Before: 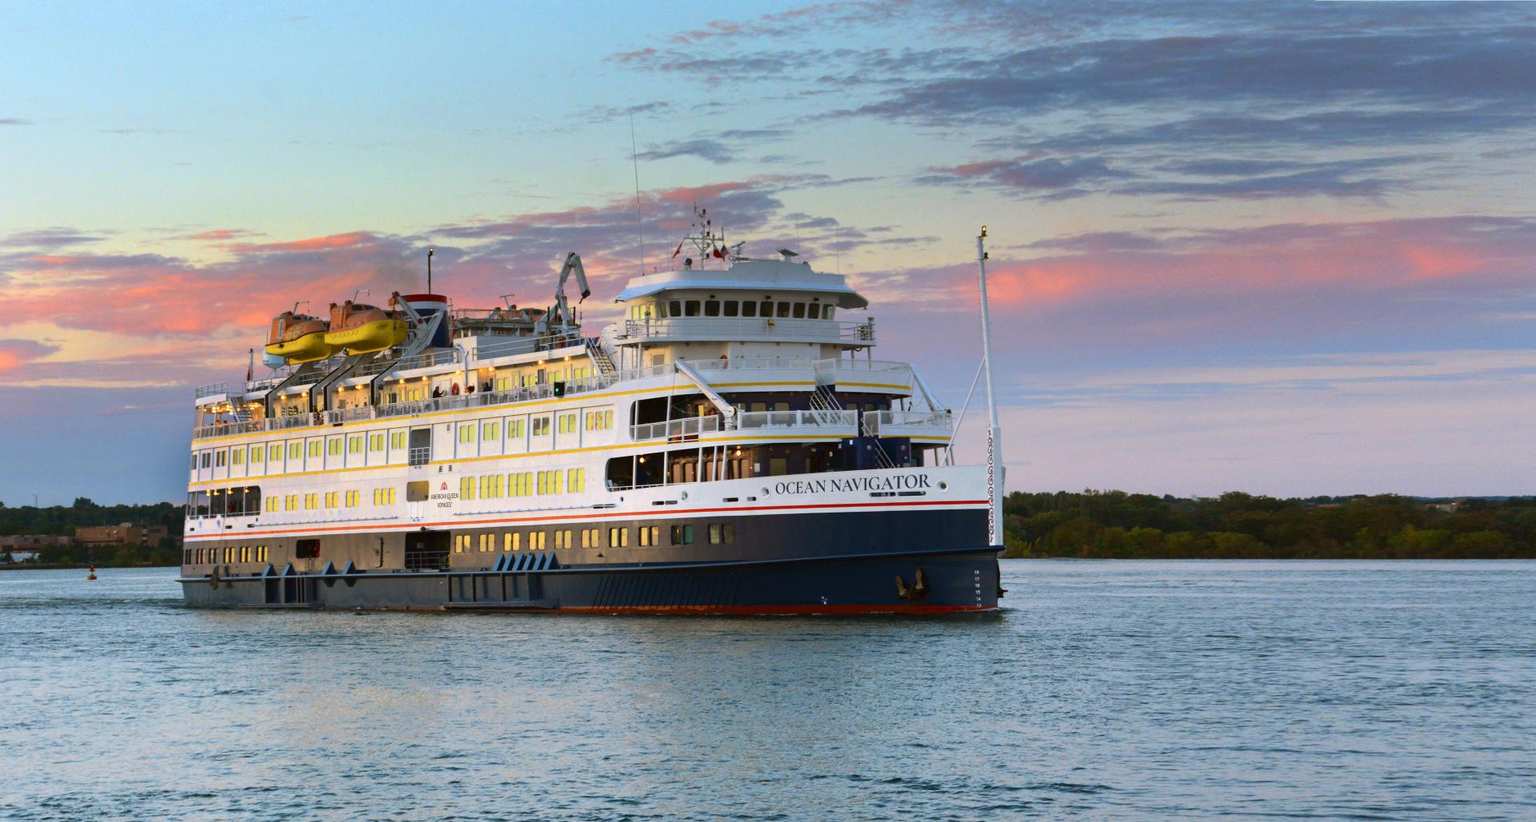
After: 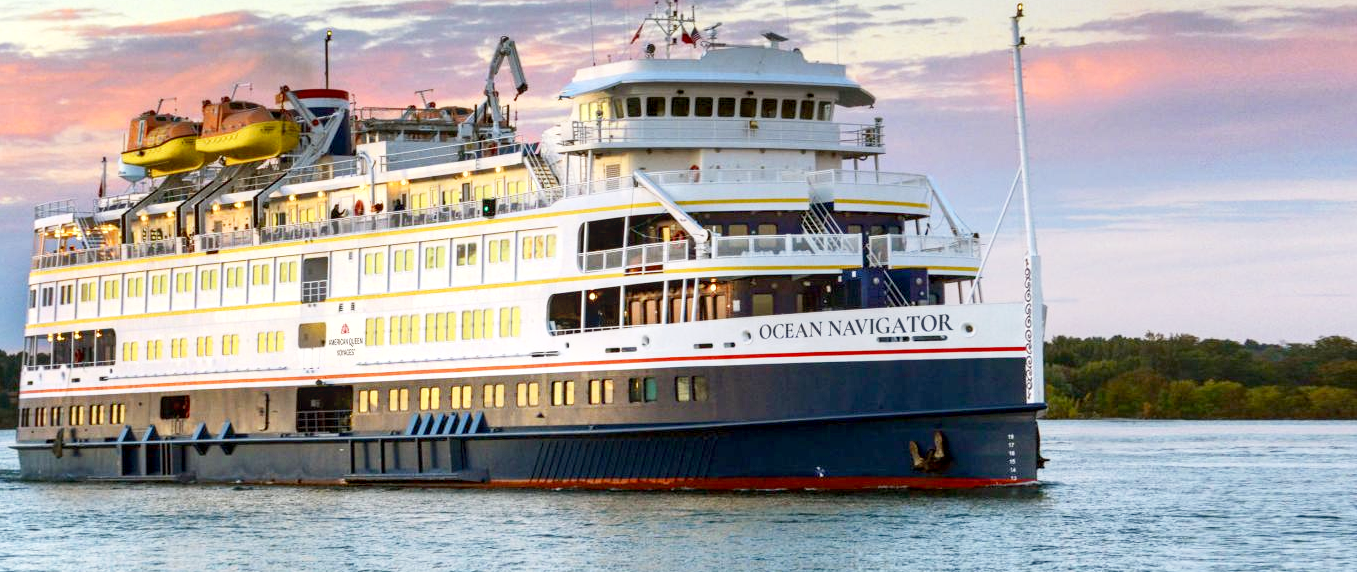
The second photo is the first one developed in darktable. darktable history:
crop: left 10.952%, top 27.144%, right 18.321%, bottom 17.122%
exposure: black level correction 0.004, exposure 0.386 EV, compensate highlight preservation false
local contrast: detail 130%
shadows and highlights: shadows 29.33, highlights -29, low approximation 0.01, soften with gaussian
color correction: highlights a* -0.154, highlights b* 0.148
base curve: curves: ch0 [(0, 0) (0.204, 0.334) (0.55, 0.733) (1, 1)], preserve colors none
